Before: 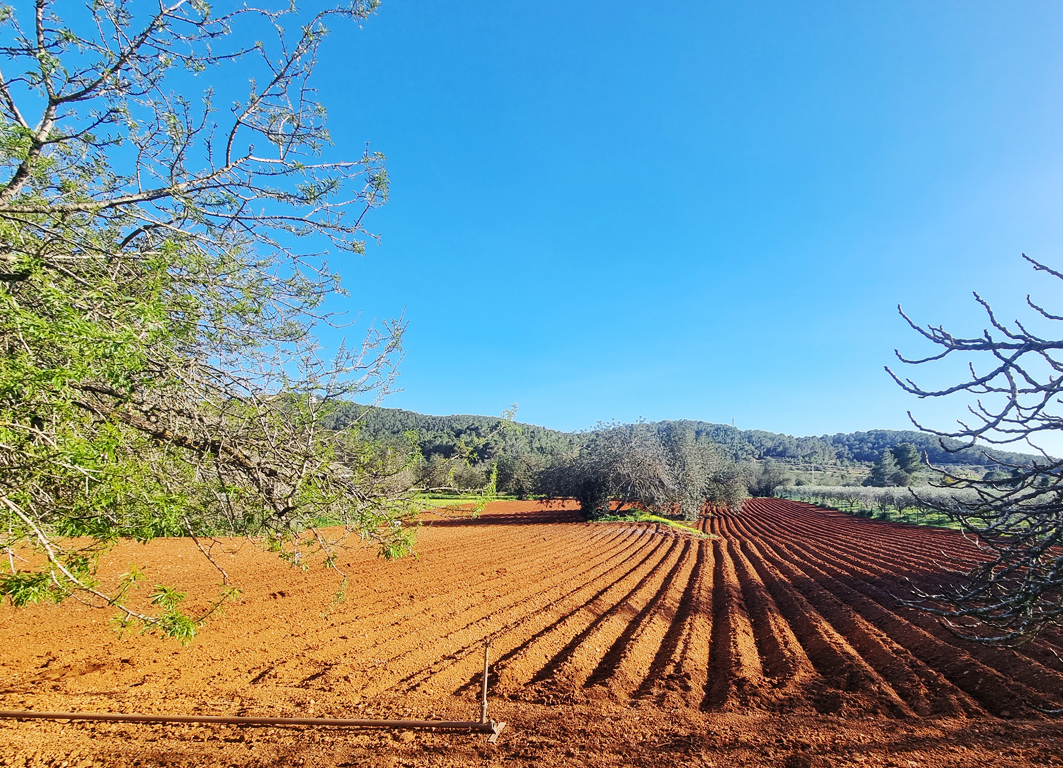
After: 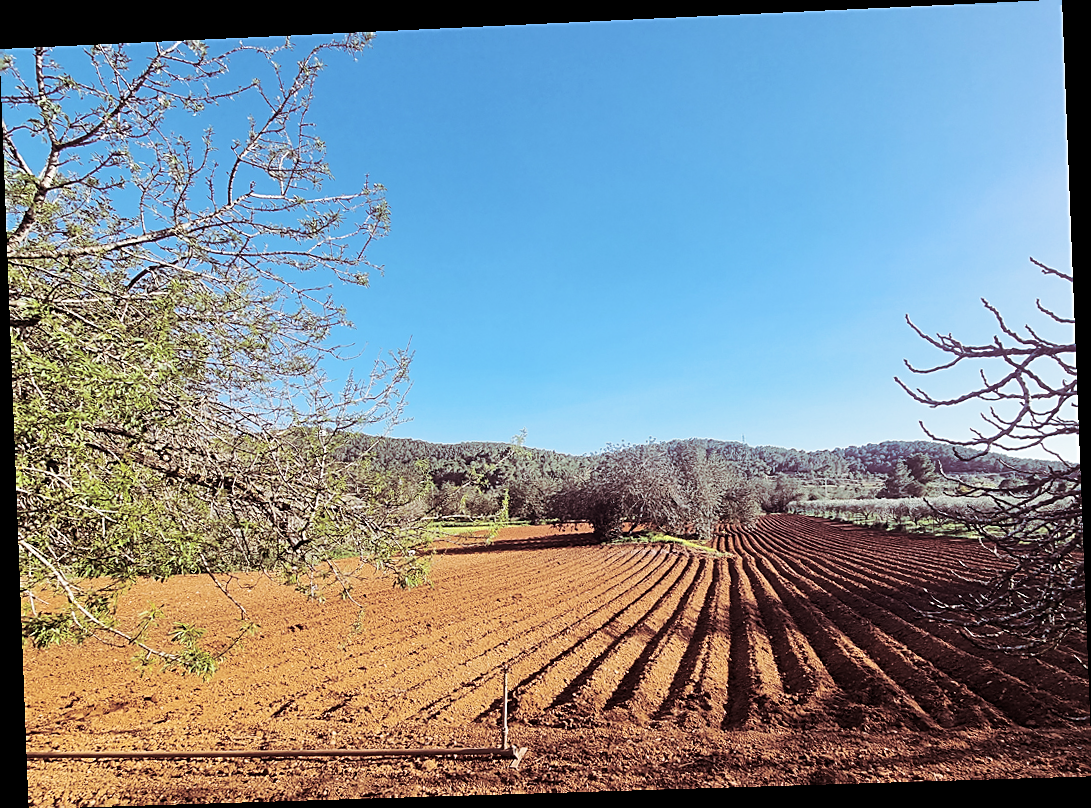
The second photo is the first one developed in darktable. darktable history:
split-toning: shadows › saturation 0.41, highlights › saturation 0, compress 33.55%
rotate and perspective: rotation -2.22°, lens shift (horizontal) -0.022, automatic cropping off
contrast brightness saturation: contrast 0.11, saturation -0.17
sharpen: on, module defaults
